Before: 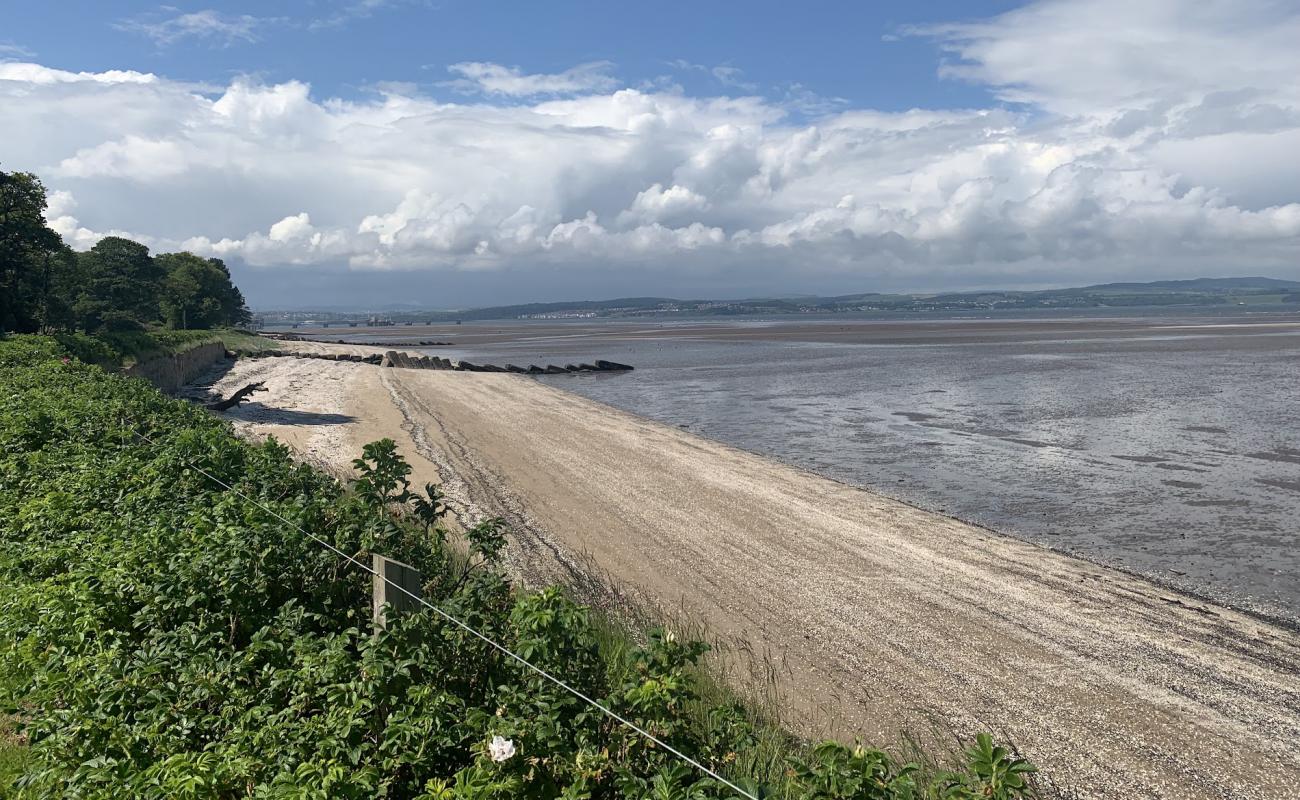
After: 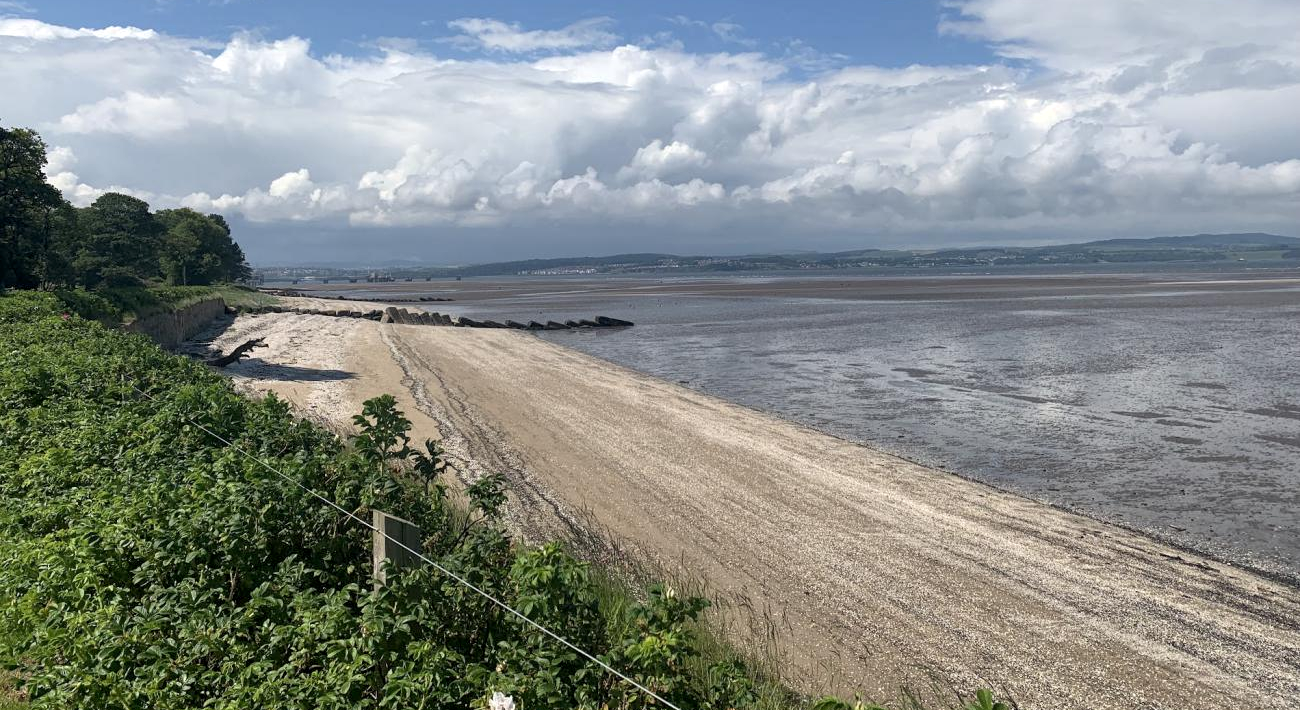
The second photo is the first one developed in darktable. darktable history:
local contrast: highlights 100%, shadows 100%, detail 120%, midtone range 0.2
crop and rotate: top 5.609%, bottom 5.609%
